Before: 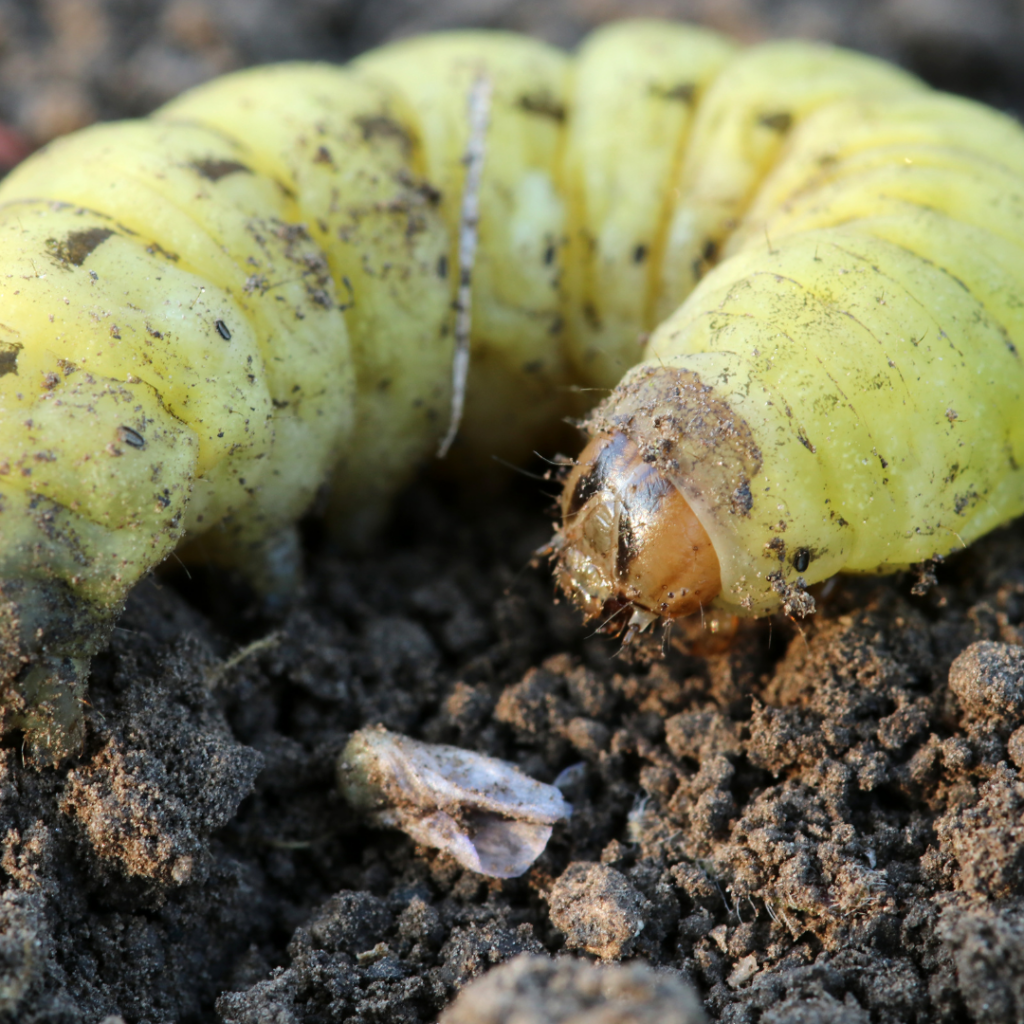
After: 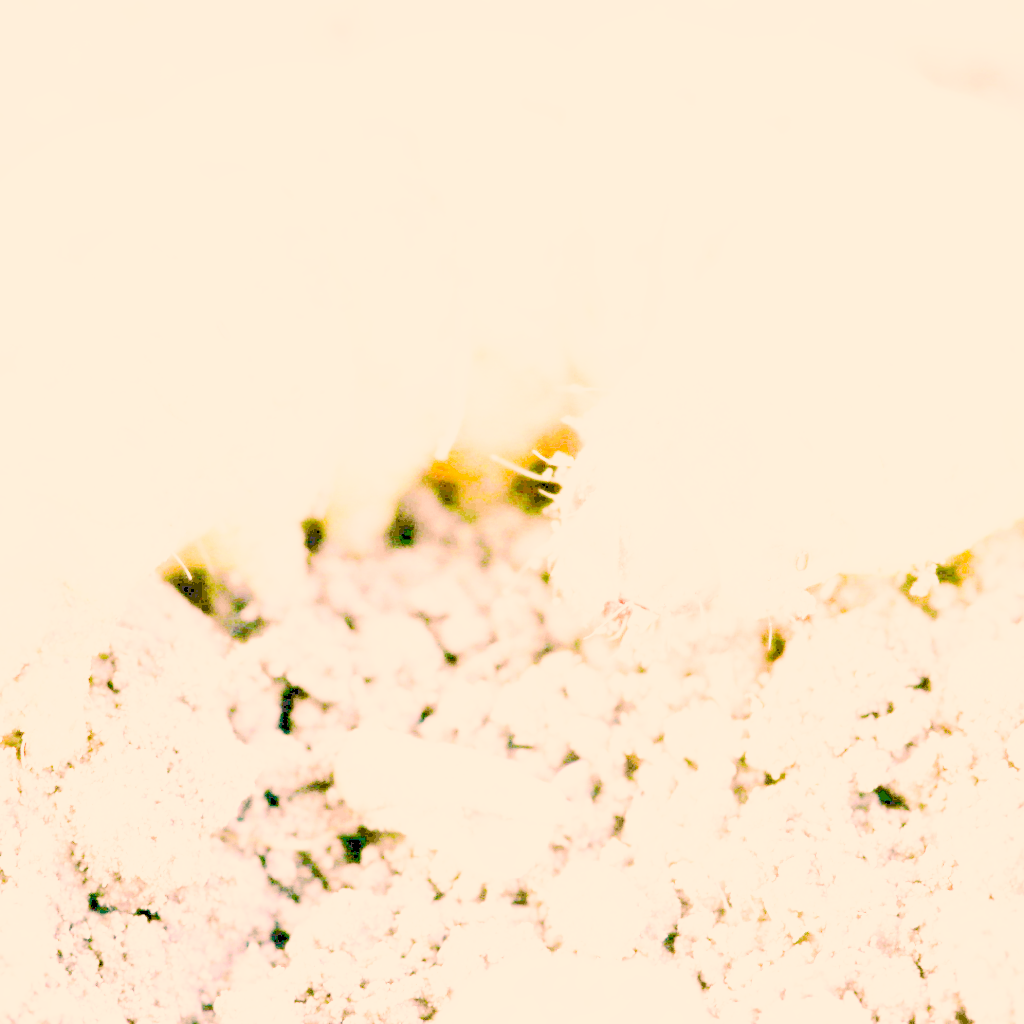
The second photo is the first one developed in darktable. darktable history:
sigmoid: contrast 1.54, target black 0
color correction: highlights a* 21.16, highlights b* 19.61
exposure: exposure 8 EV, compensate highlight preservation false
